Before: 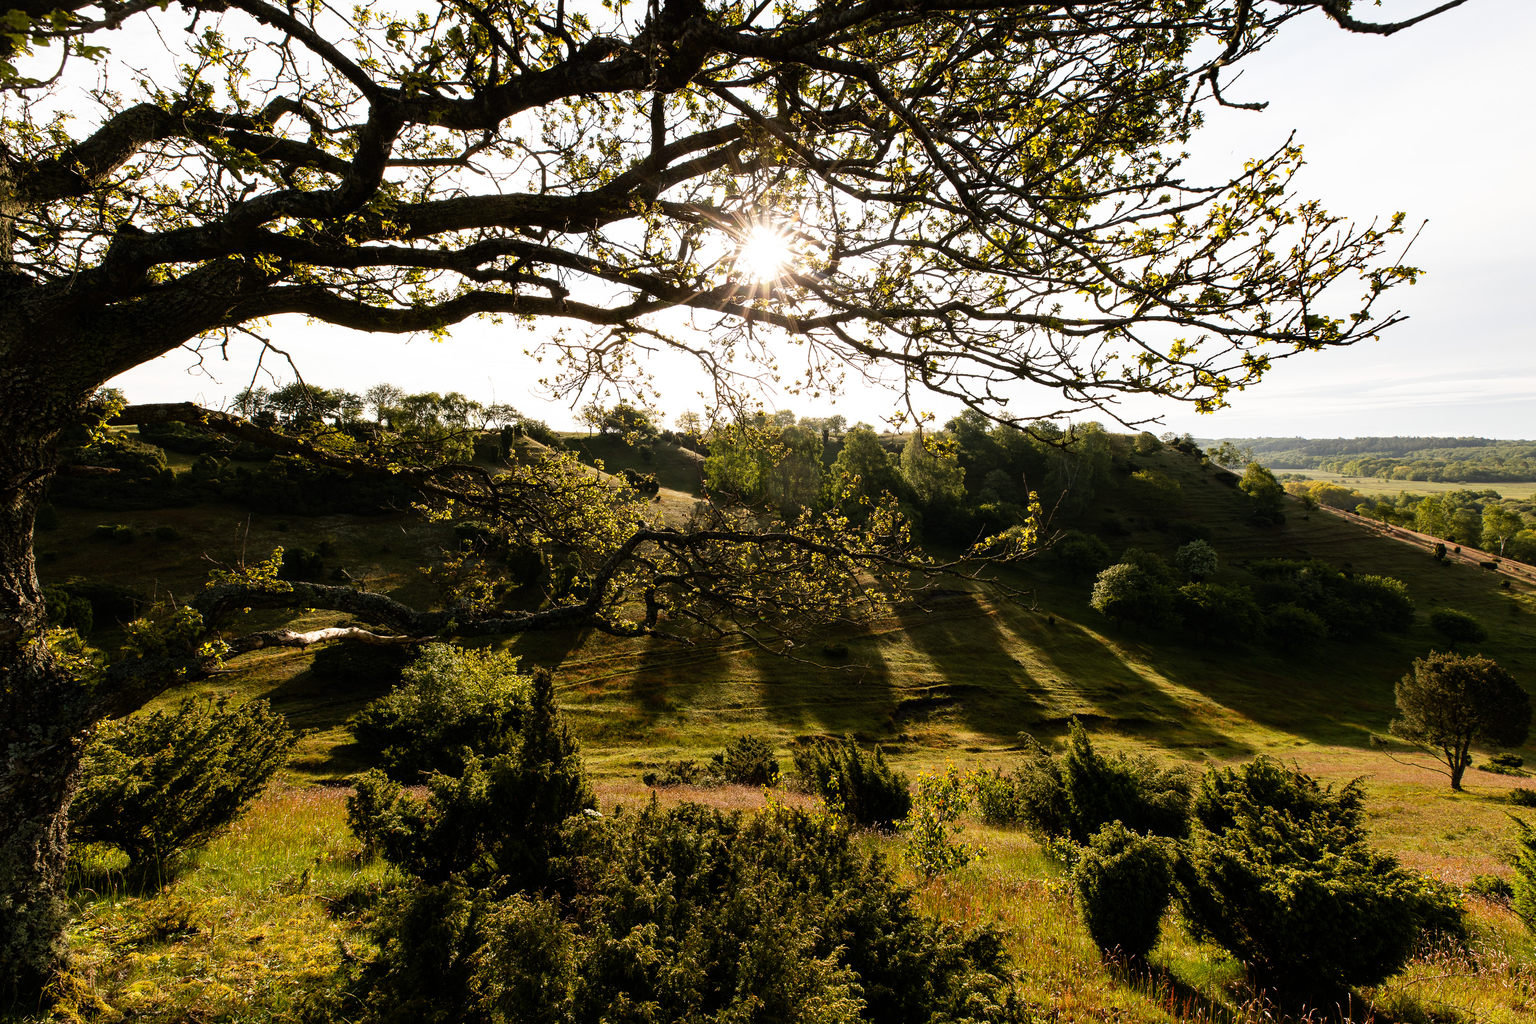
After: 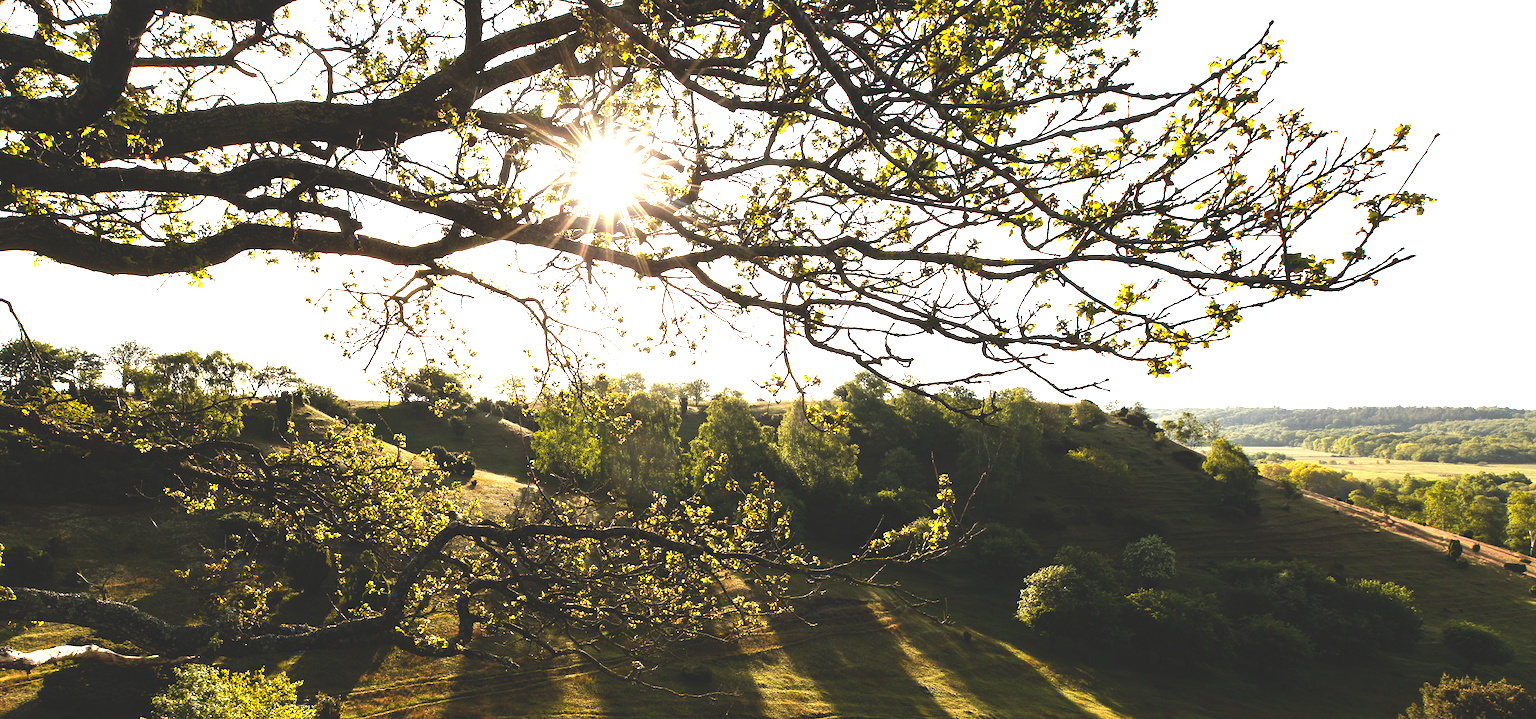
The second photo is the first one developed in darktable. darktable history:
crop: left 18.282%, top 11.072%, right 1.959%, bottom 32.91%
color balance rgb: global offset › luminance 1.528%, perceptual saturation grading › global saturation -0.441%, perceptual brilliance grading › global brilliance 25.749%
